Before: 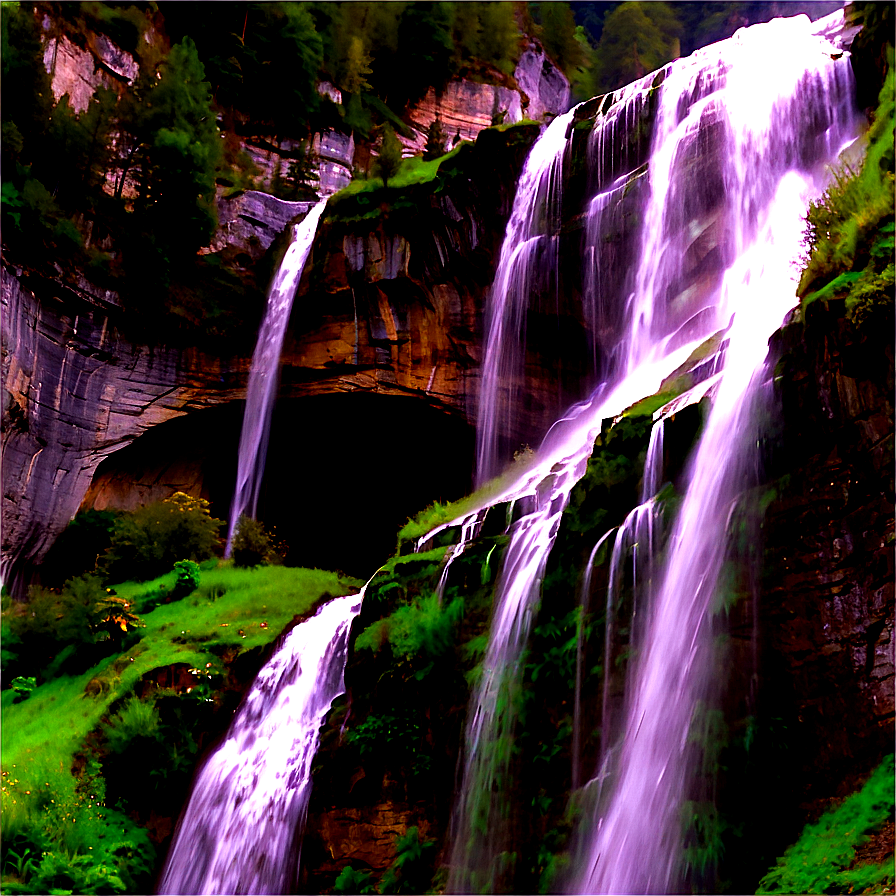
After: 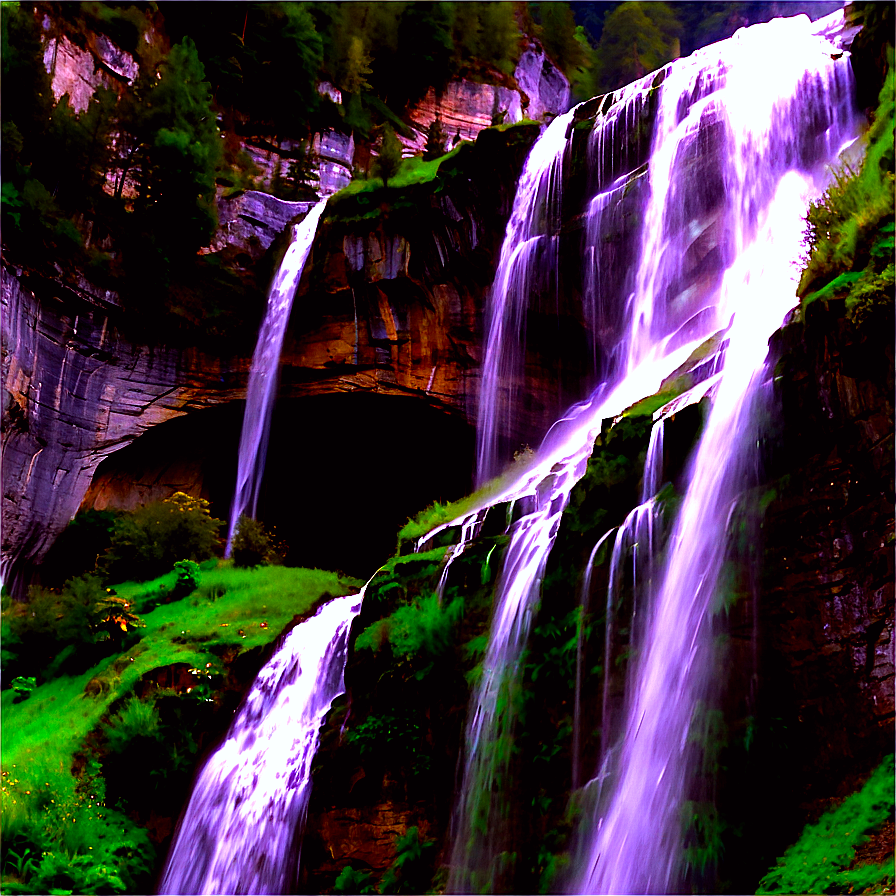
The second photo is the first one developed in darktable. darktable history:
white balance: red 0.926, green 1.003, blue 1.133
color balance: lift [1, 1.001, 0.999, 1.001], gamma [1, 1.004, 1.007, 0.993], gain [1, 0.991, 0.987, 1.013], contrast 7.5%, contrast fulcrum 10%, output saturation 115%
